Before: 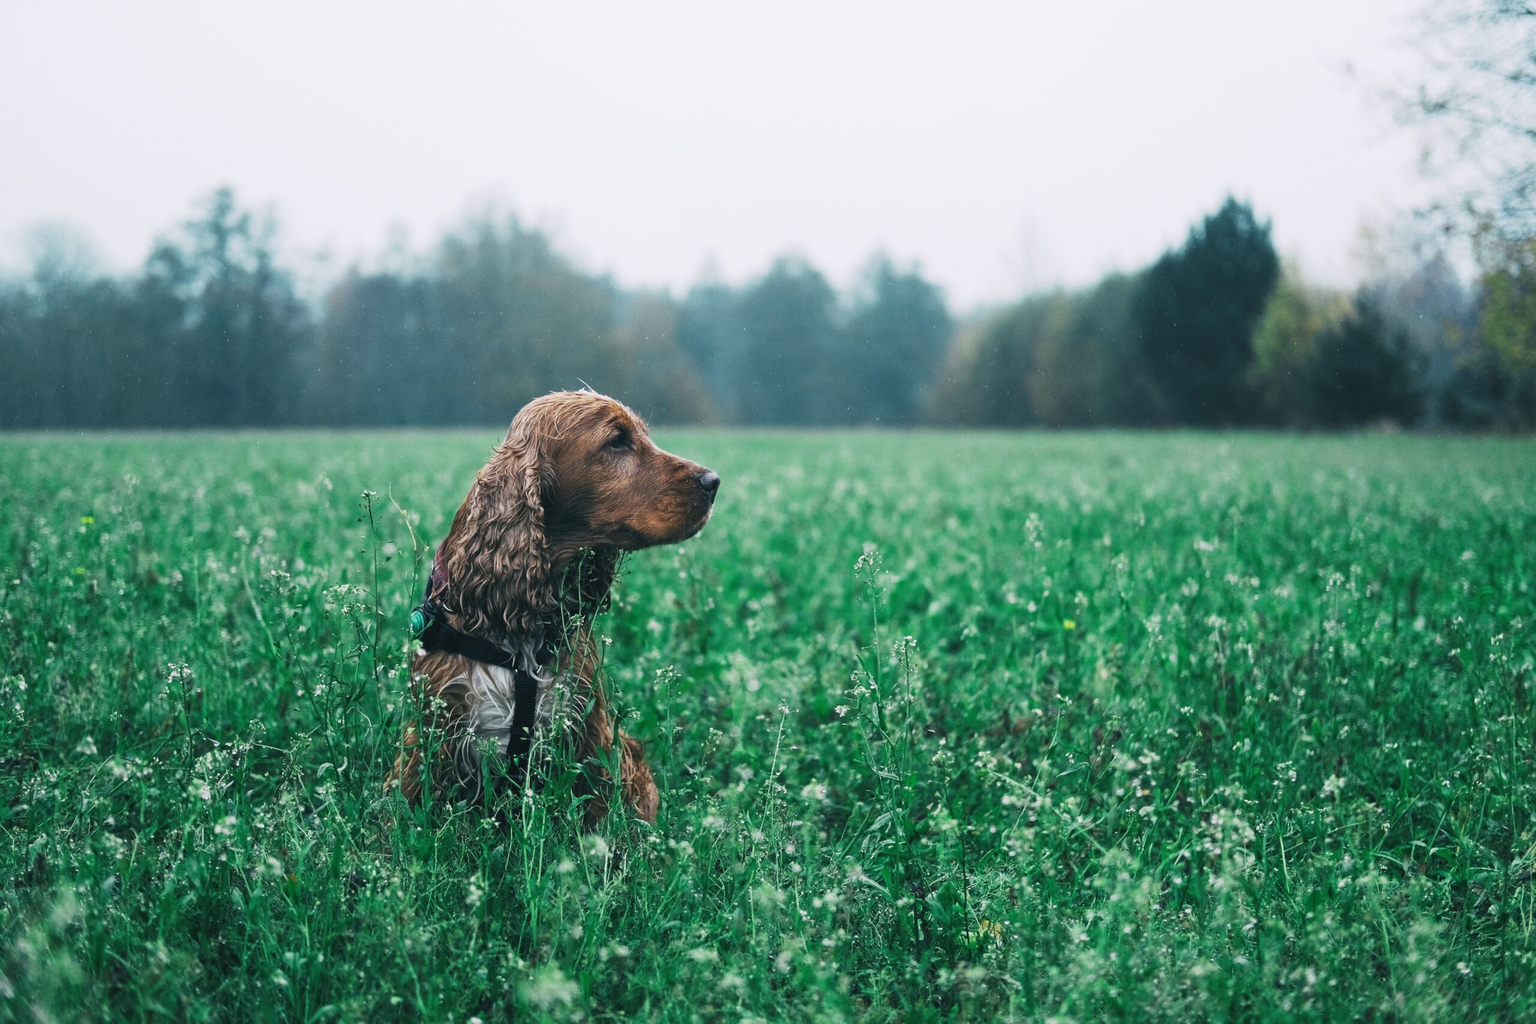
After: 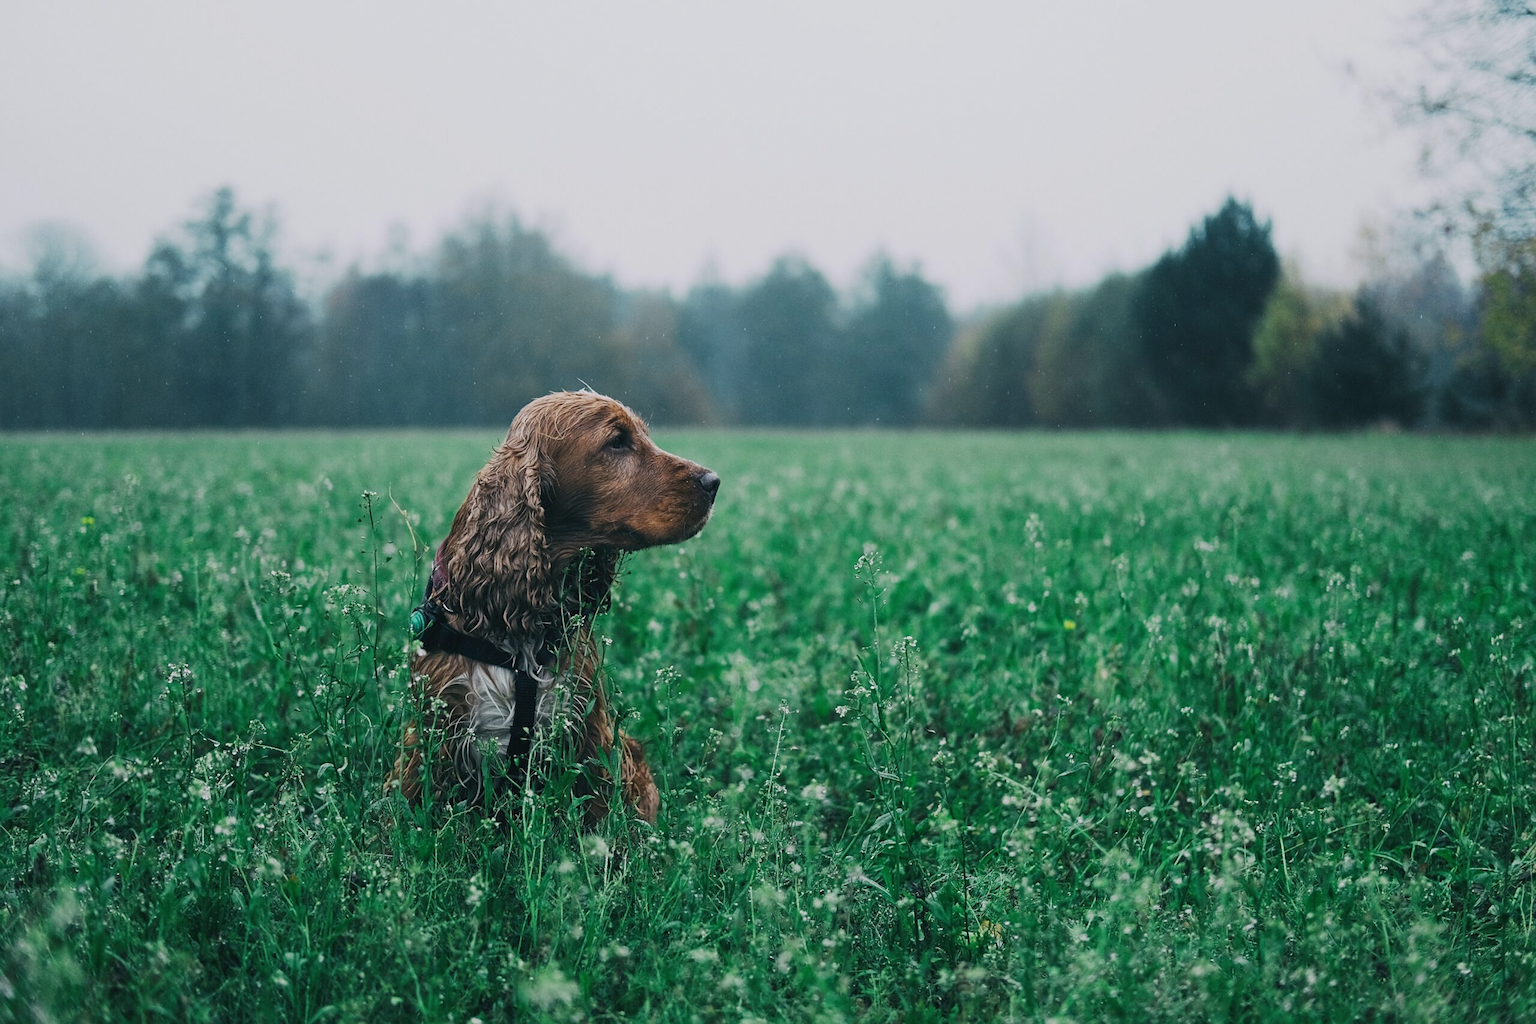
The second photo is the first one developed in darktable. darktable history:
sharpen: amount 0.206
exposure: exposure -0.413 EV, compensate highlight preservation false
